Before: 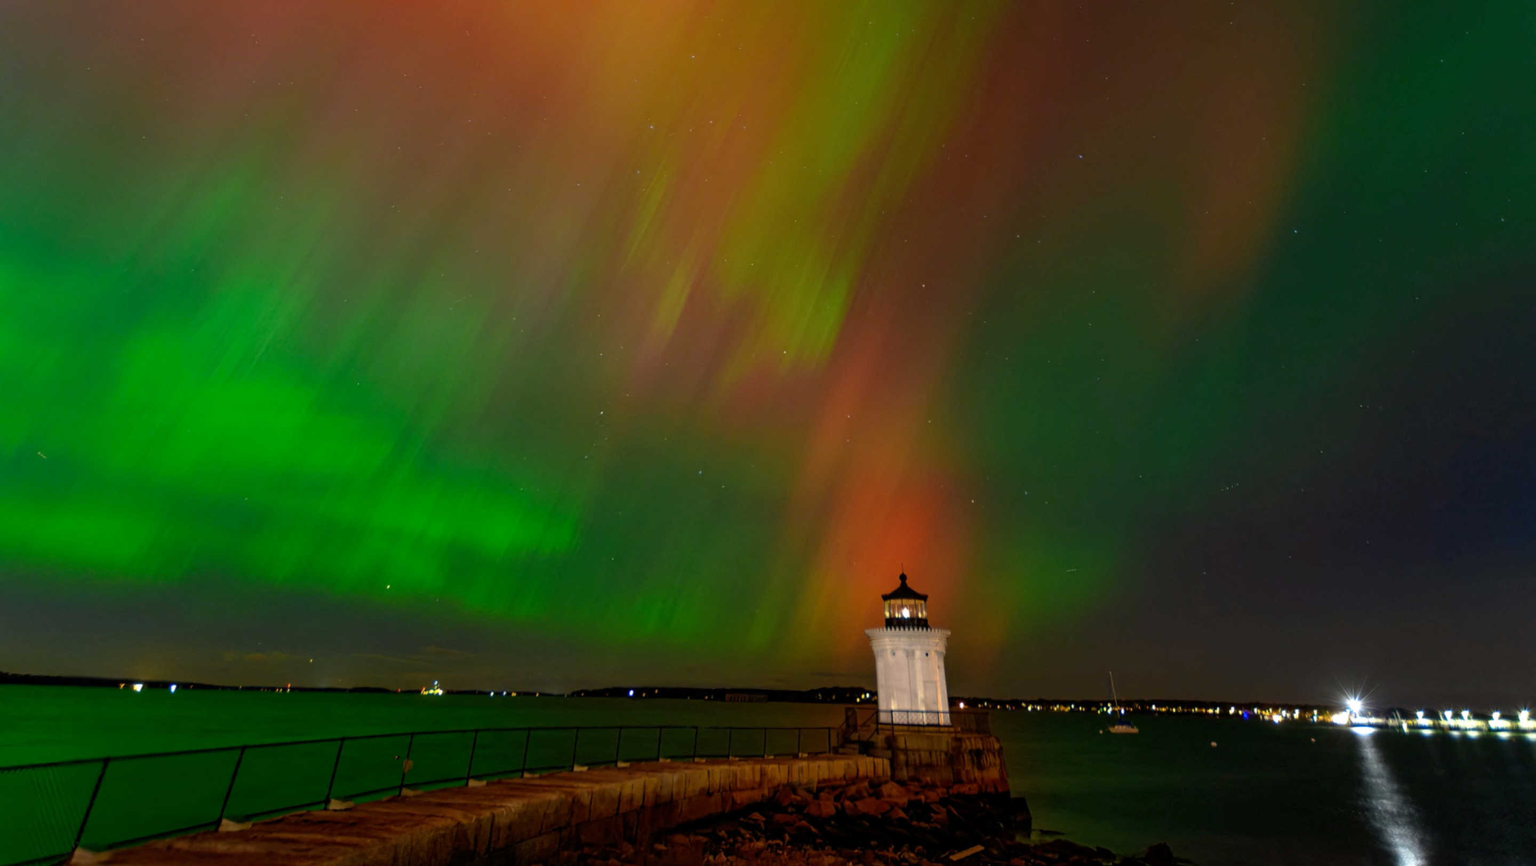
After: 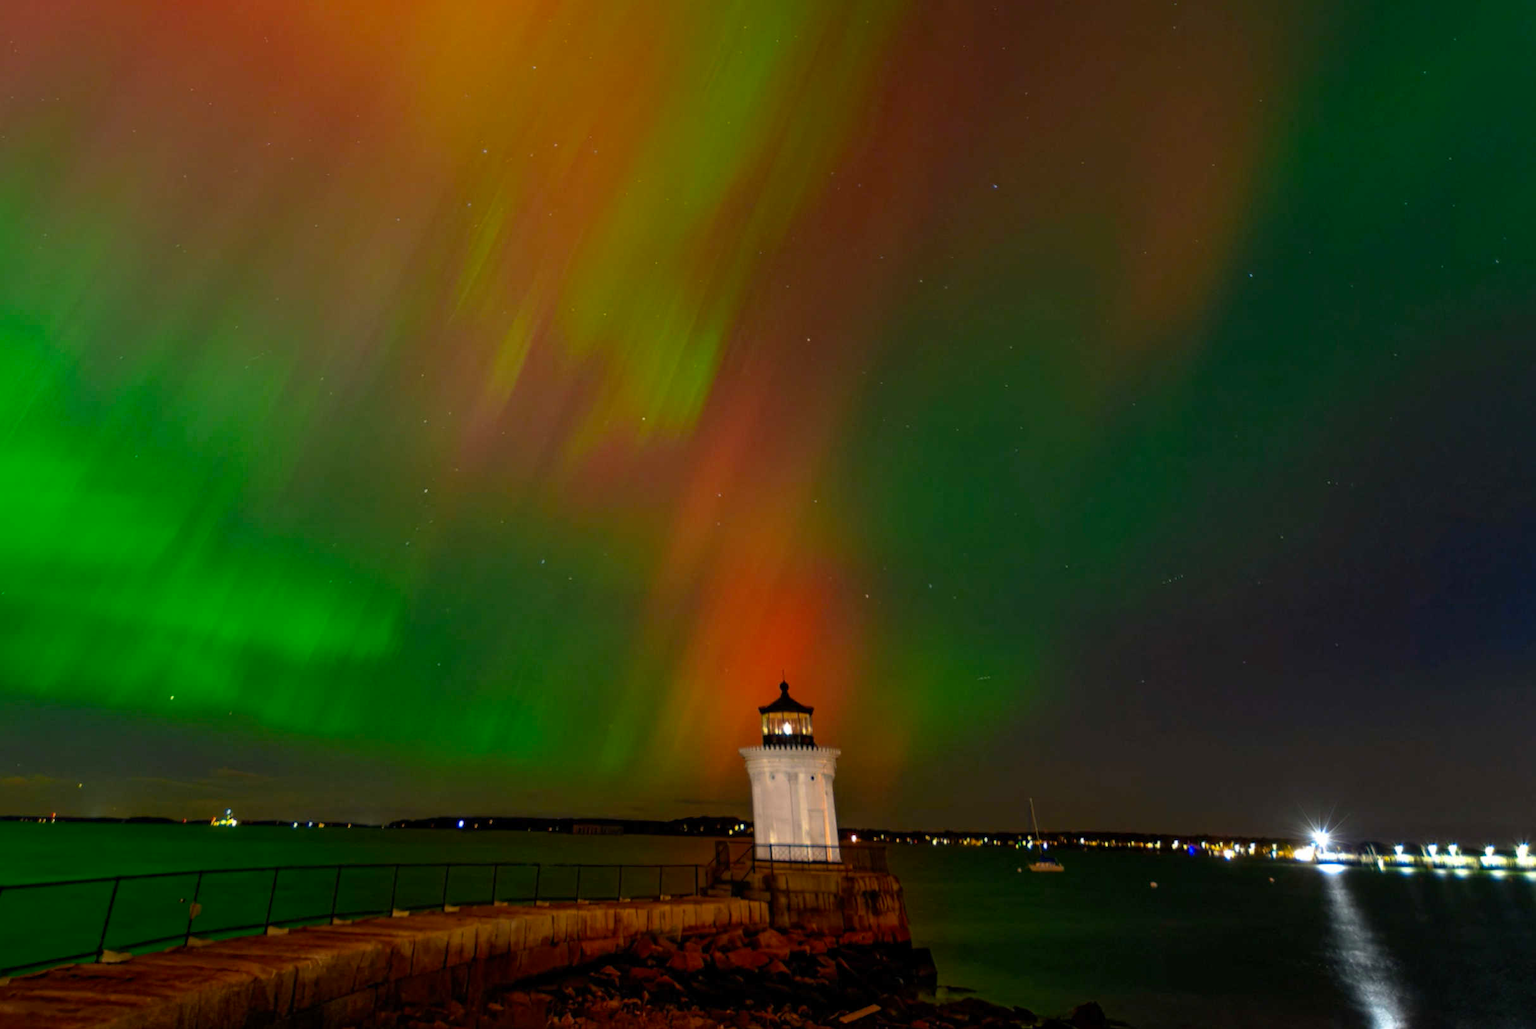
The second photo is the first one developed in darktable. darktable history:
crop: left 15.901%
contrast brightness saturation: saturation 0.182
